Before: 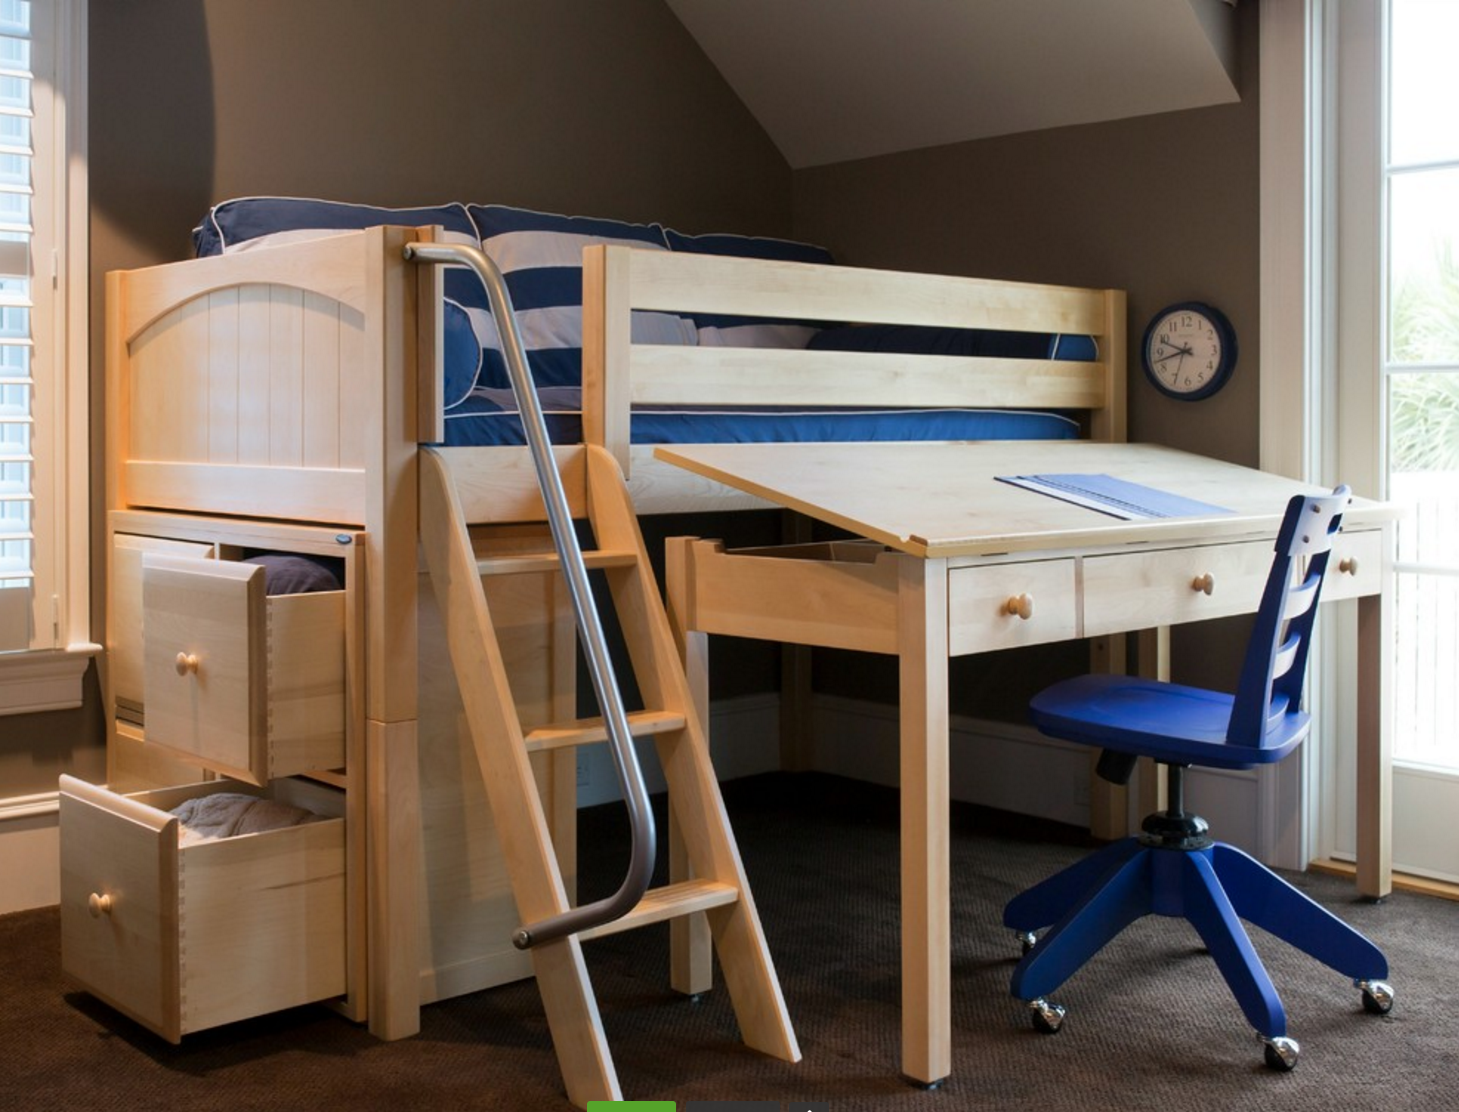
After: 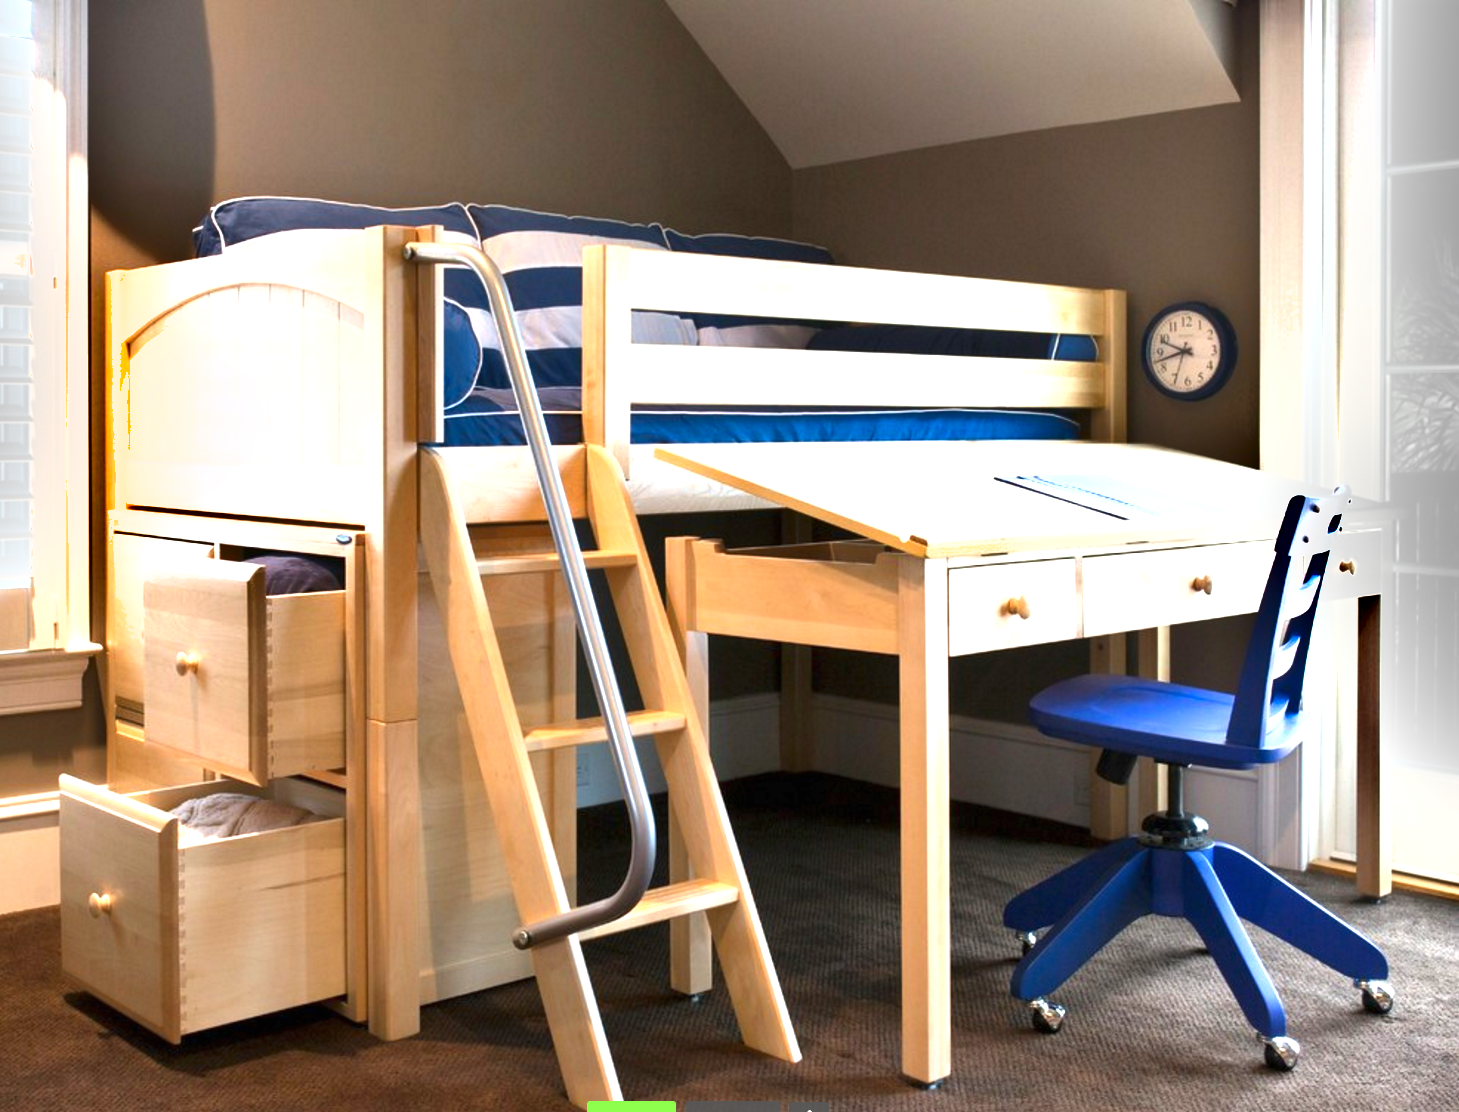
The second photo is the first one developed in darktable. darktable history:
exposure: black level correction 0, exposure 1.473 EV, compensate highlight preservation false
shadows and highlights: shadows 11.09, white point adjustment 1.26, soften with gaussian
